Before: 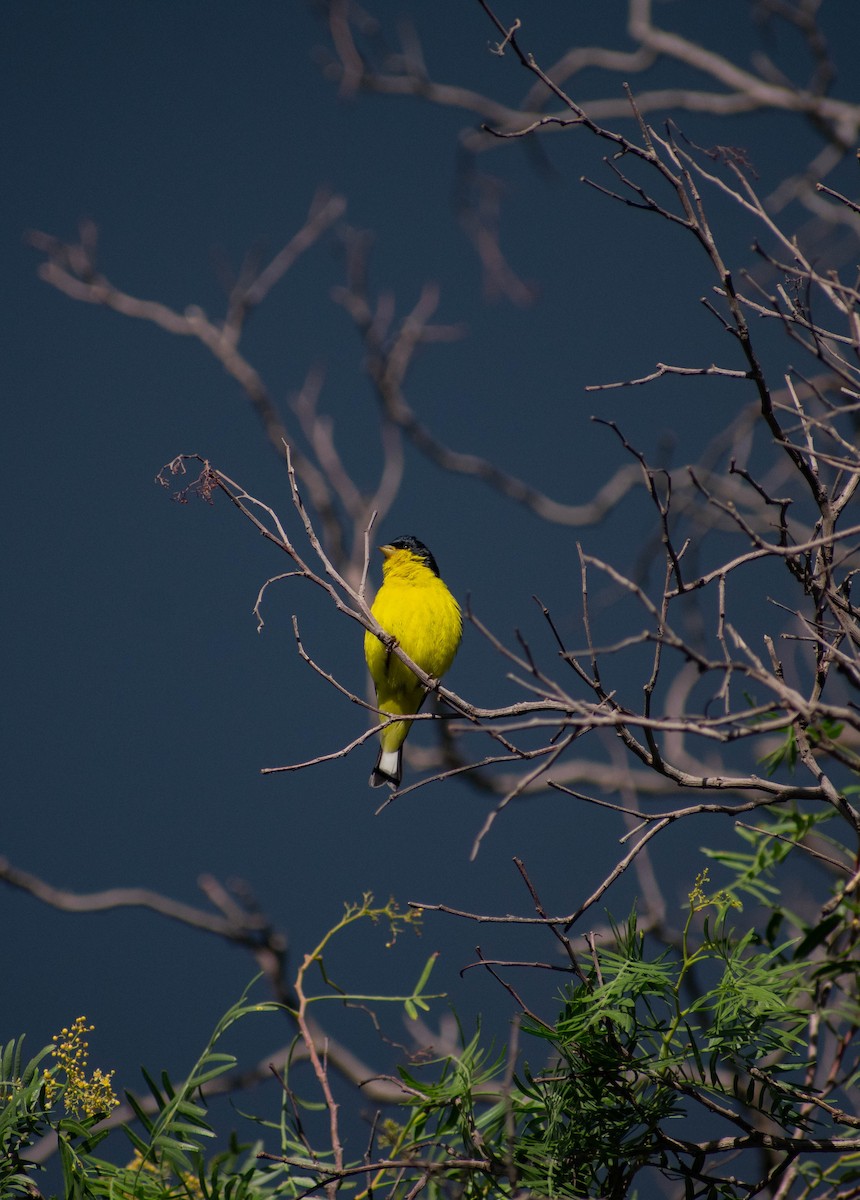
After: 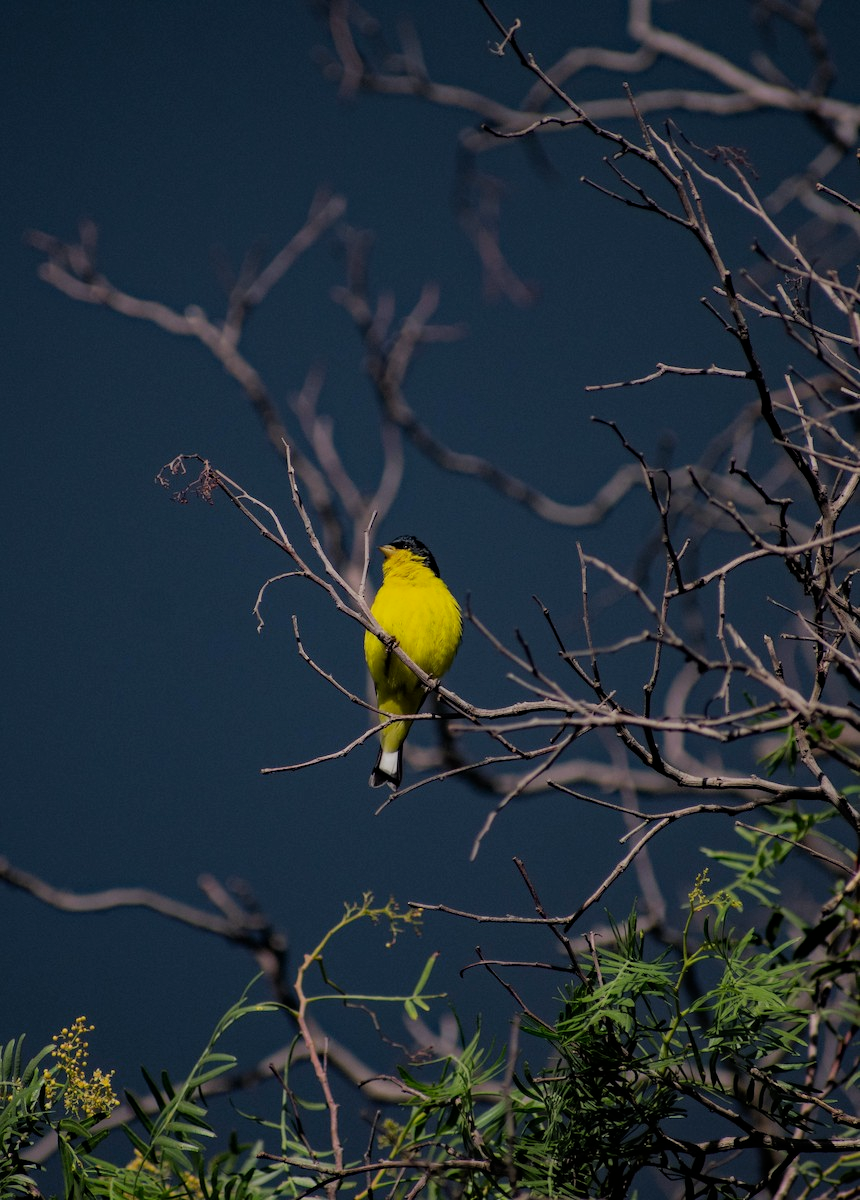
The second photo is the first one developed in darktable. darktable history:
haze removal: compatibility mode true, adaptive false
filmic rgb: hardness 4.17
